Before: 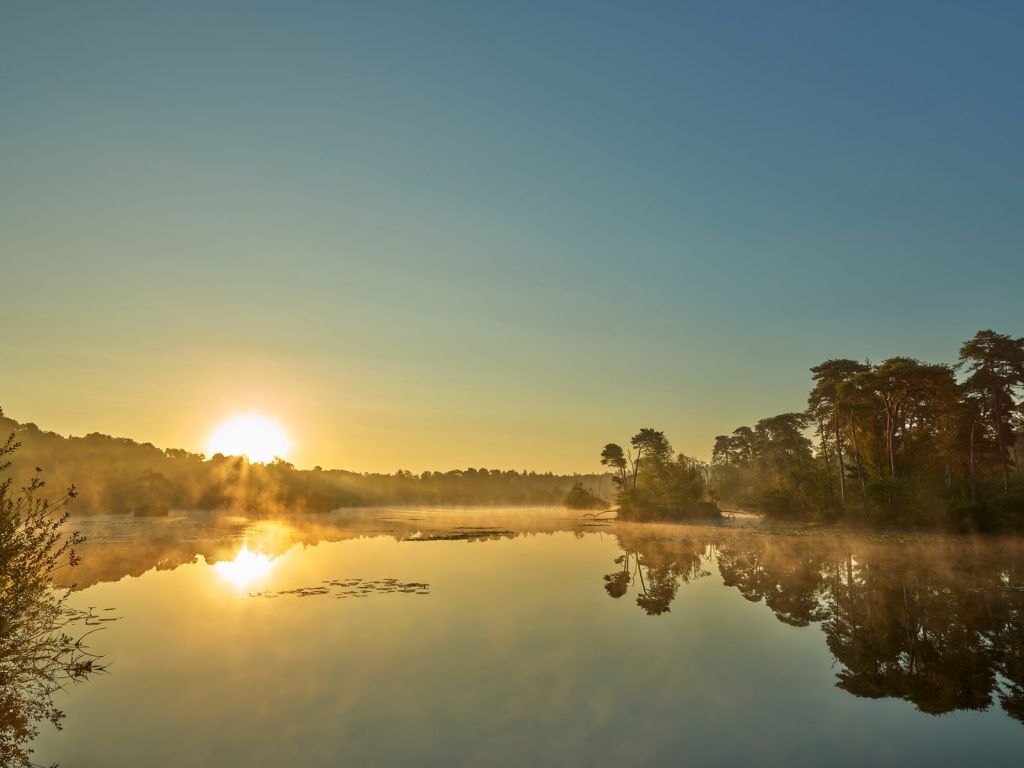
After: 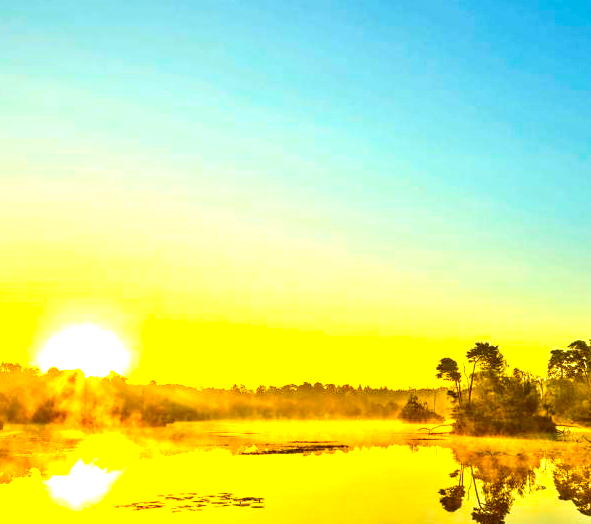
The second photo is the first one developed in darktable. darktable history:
crop: left 16.202%, top 11.208%, right 26.045%, bottom 20.557%
contrast equalizer: octaves 7, y [[0.6 ×6], [0.55 ×6], [0 ×6], [0 ×6], [0 ×6]], mix 0.3
color balance: contrast 6.48%, output saturation 113.3%
color balance rgb: perceptual saturation grading › global saturation 20%, global vibrance 20%
exposure: black level correction -0.002, exposure 1.35 EV, compensate highlight preservation false
contrast brightness saturation: contrast 0.22, brightness -0.19, saturation 0.24
local contrast: on, module defaults
